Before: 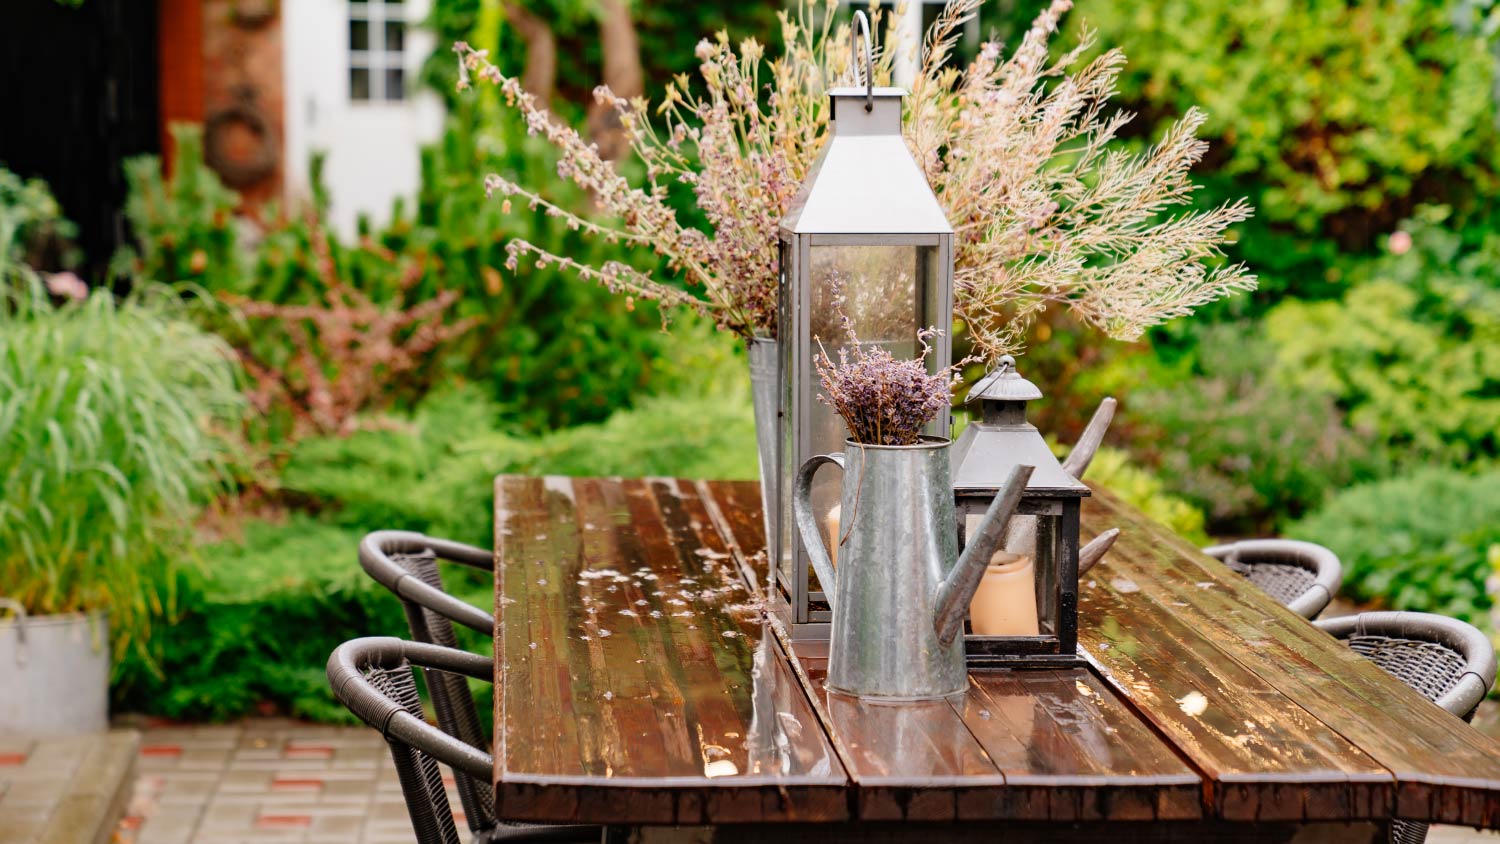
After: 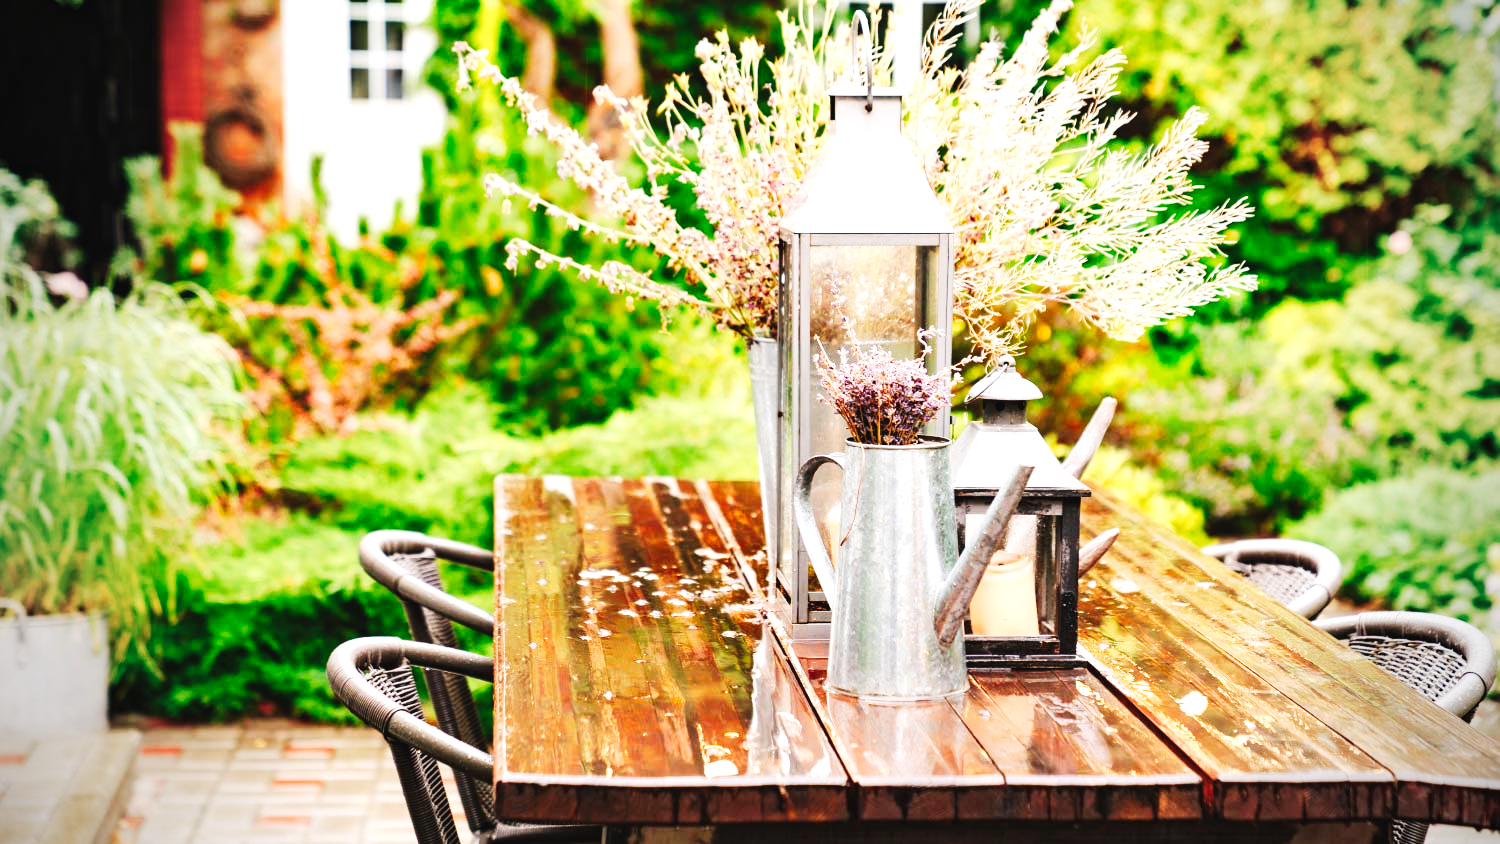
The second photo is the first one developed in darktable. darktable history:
tone equalizer: on, module defaults
exposure: black level correction 0, exposure 1.096 EV, compensate exposure bias true, compensate highlight preservation false
vignetting: fall-off start 71.55%
tone curve: curves: ch0 [(0, 0.028) (0.037, 0.05) (0.123, 0.108) (0.19, 0.164) (0.269, 0.247) (0.475, 0.533) (0.595, 0.695) (0.718, 0.823) (0.855, 0.913) (1, 0.982)]; ch1 [(0, 0) (0.243, 0.245) (0.427, 0.41) (0.493, 0.481) (0.505, 0.502) (0.536, 0.545) (0.56, 0.582) (0.611, 0.644) (0.769, 0.807) (1, 1)]; ch2 [(0, 0) (0.249, 0.216) (0.349, 0.321) (0.424, 0.442) (0.476, 0.483) (0.498, 0.499) (0.517, 0.519) (0.532, 0.55) (0.569, 0.608) (0.614, 0.661) (0.706, 0.75) (0.808, 0.809) (0.991, 0.968)], preserve colors none
